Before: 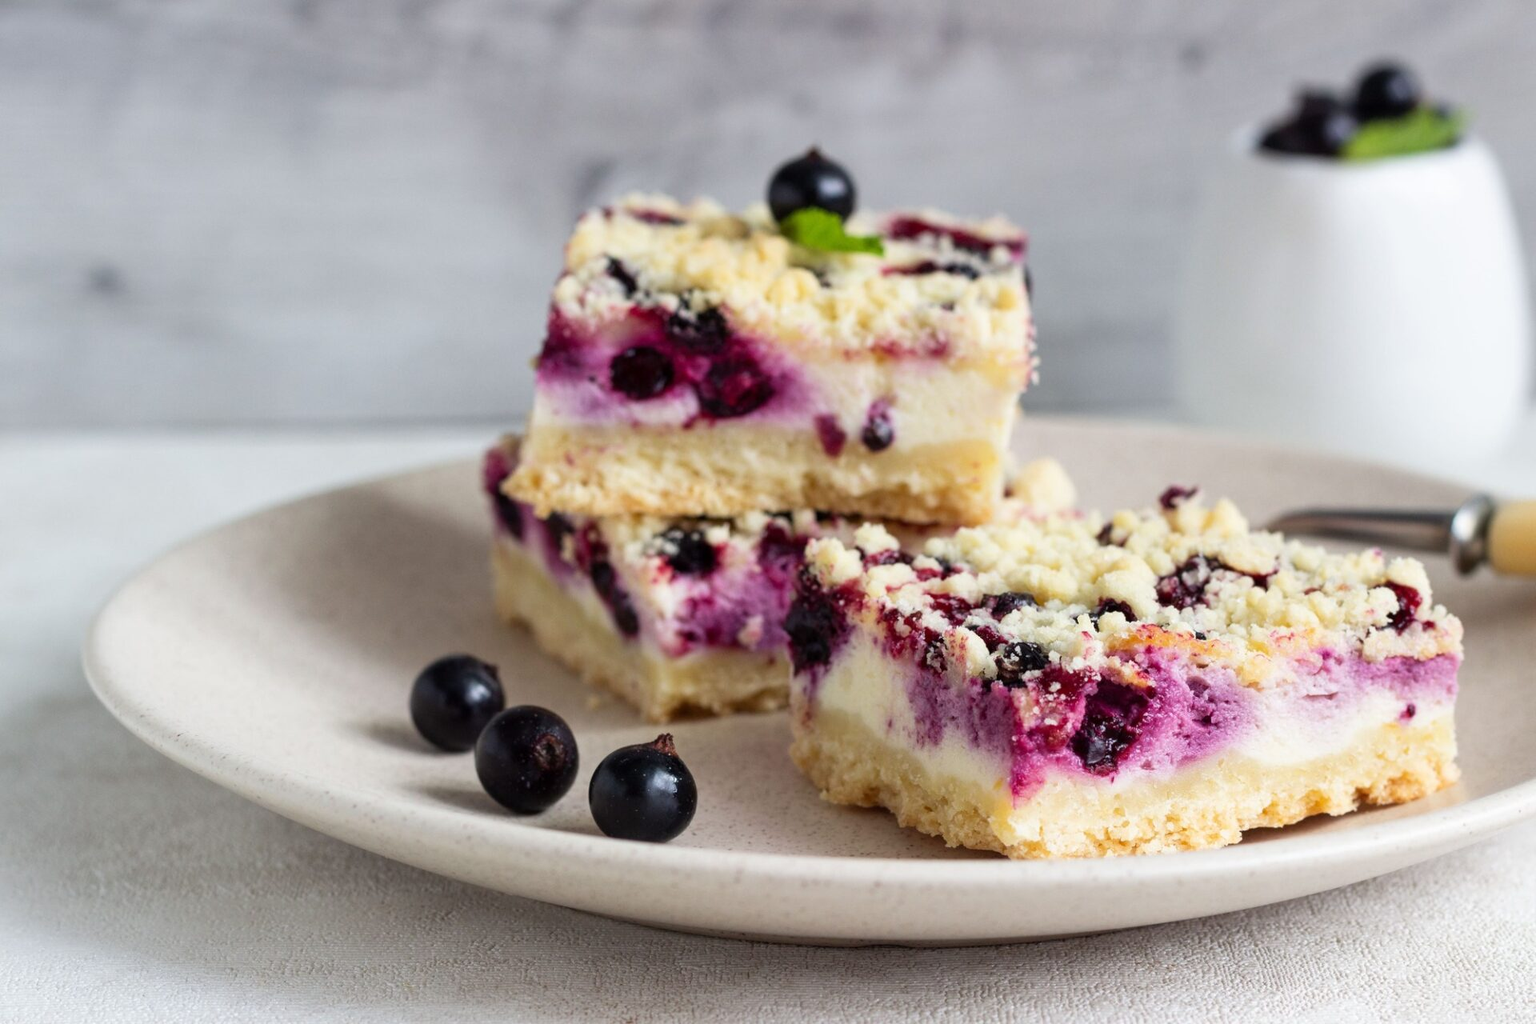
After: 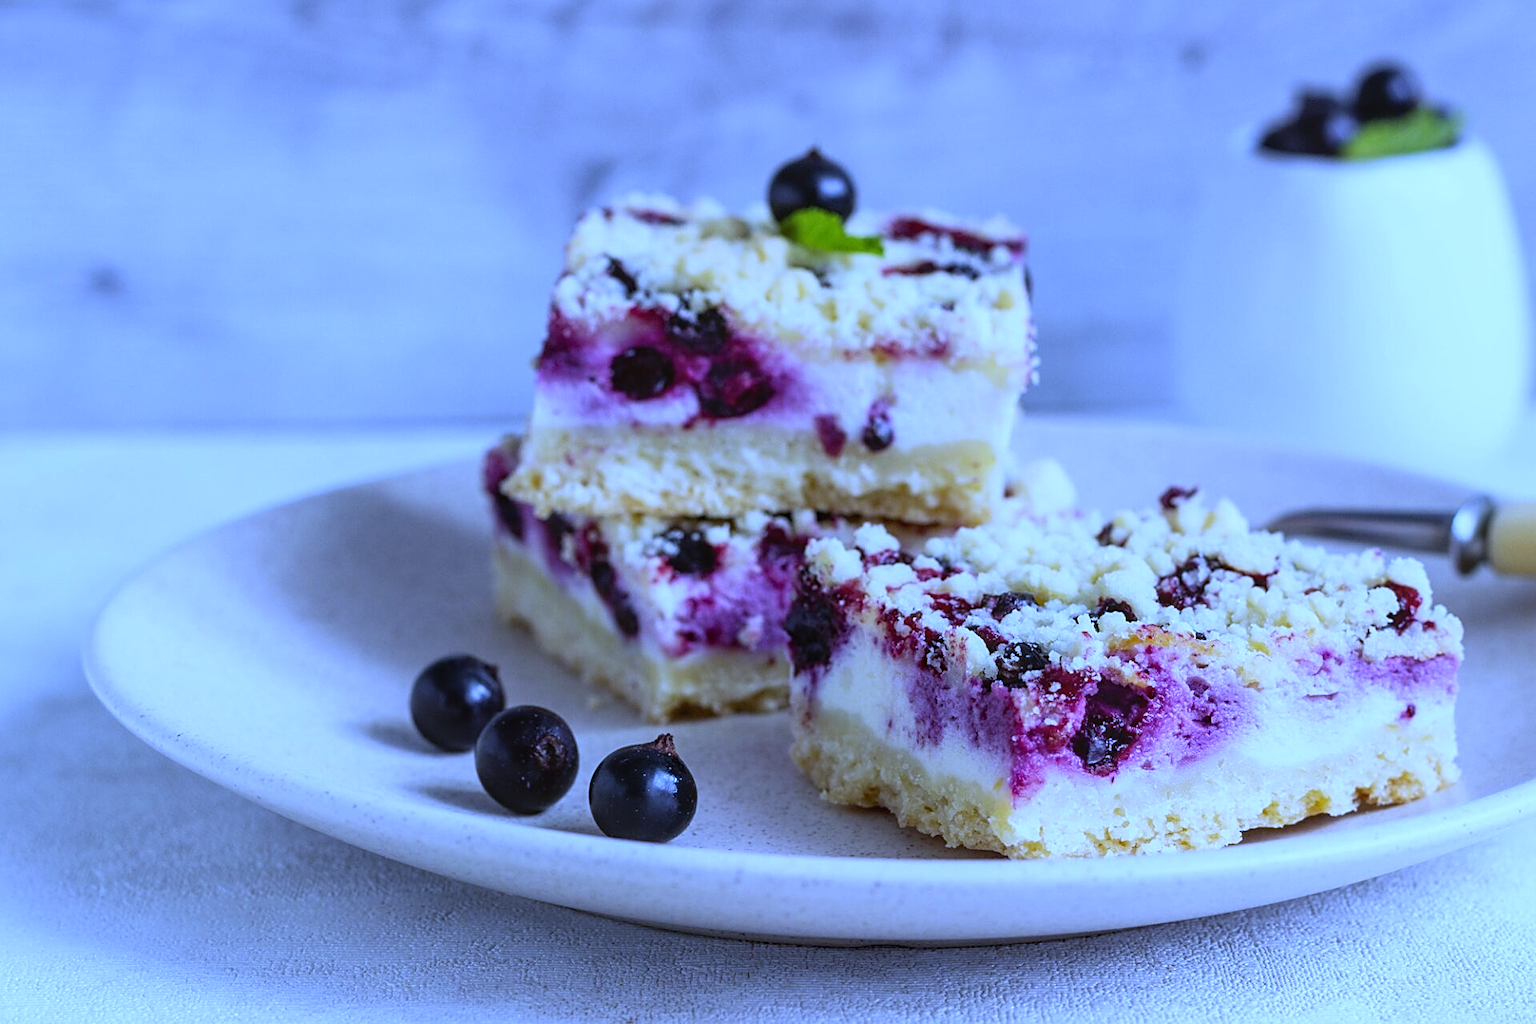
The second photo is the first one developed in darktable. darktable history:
exposure: exposure -0.072 EV, compensate highlight preservation false
local contrast: detail 110%
white balance: red 0.766, blue 1.537
sharpen: on, module defaults
